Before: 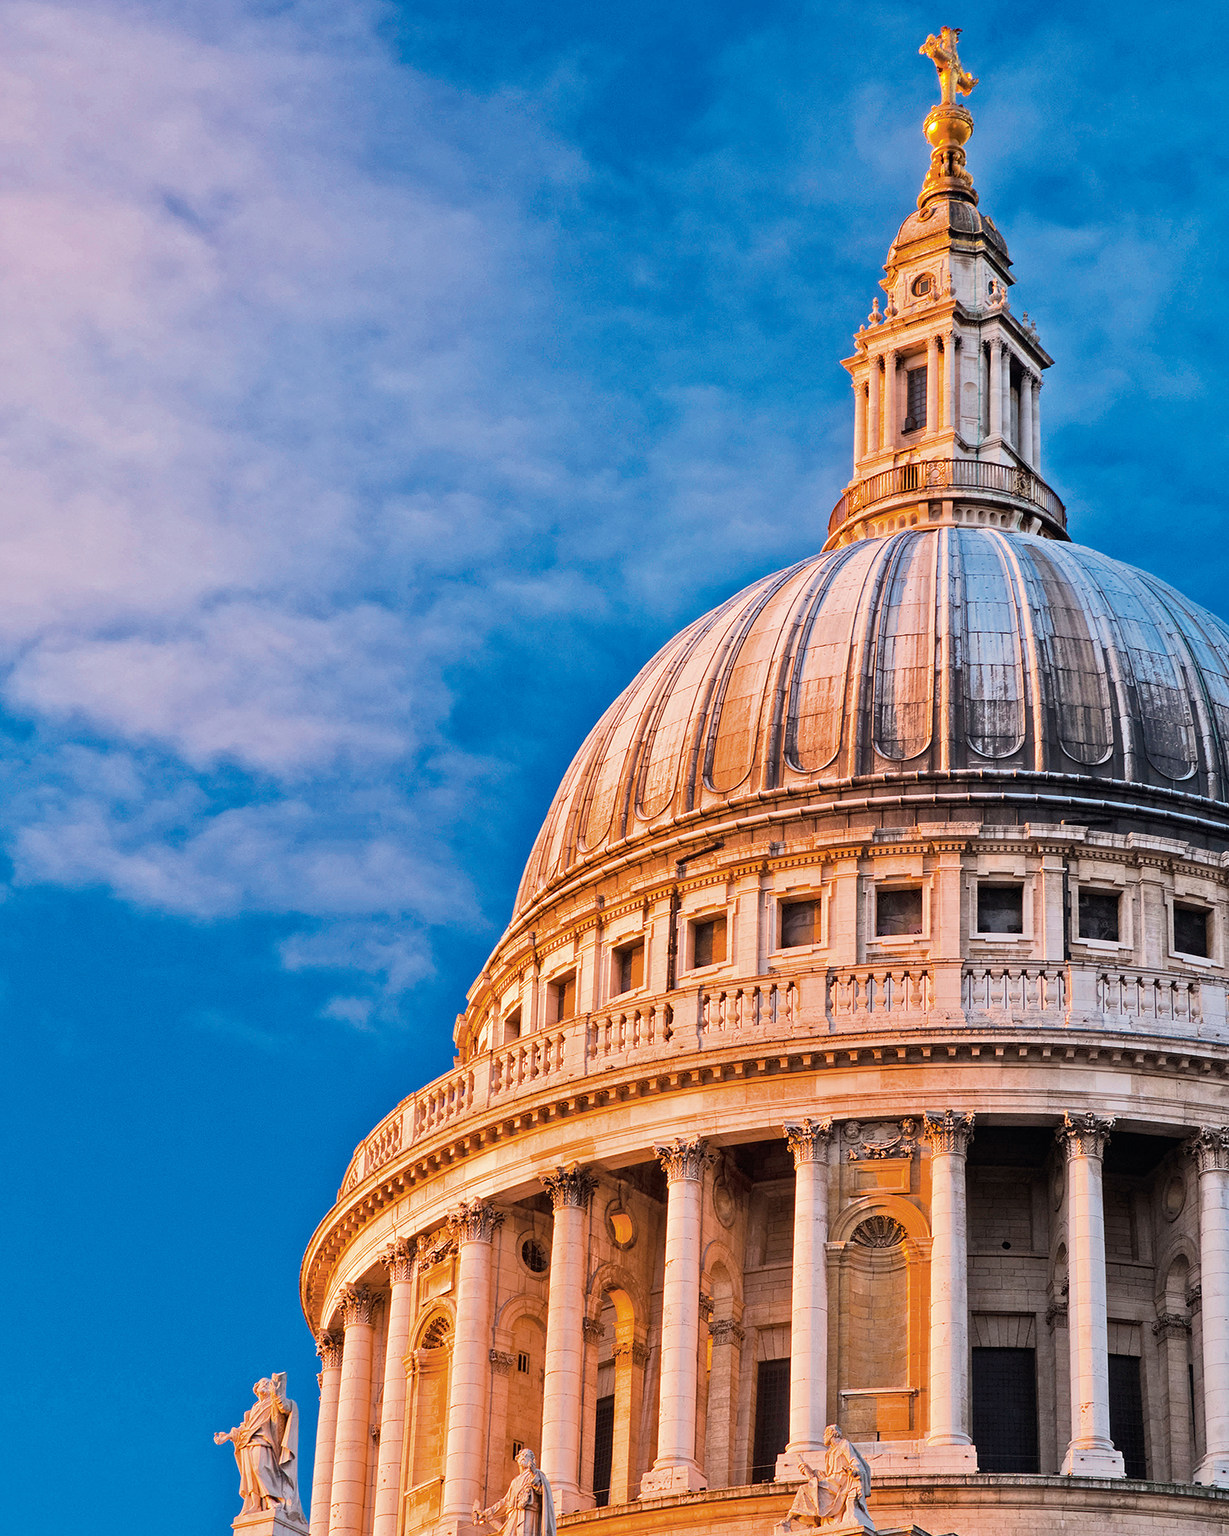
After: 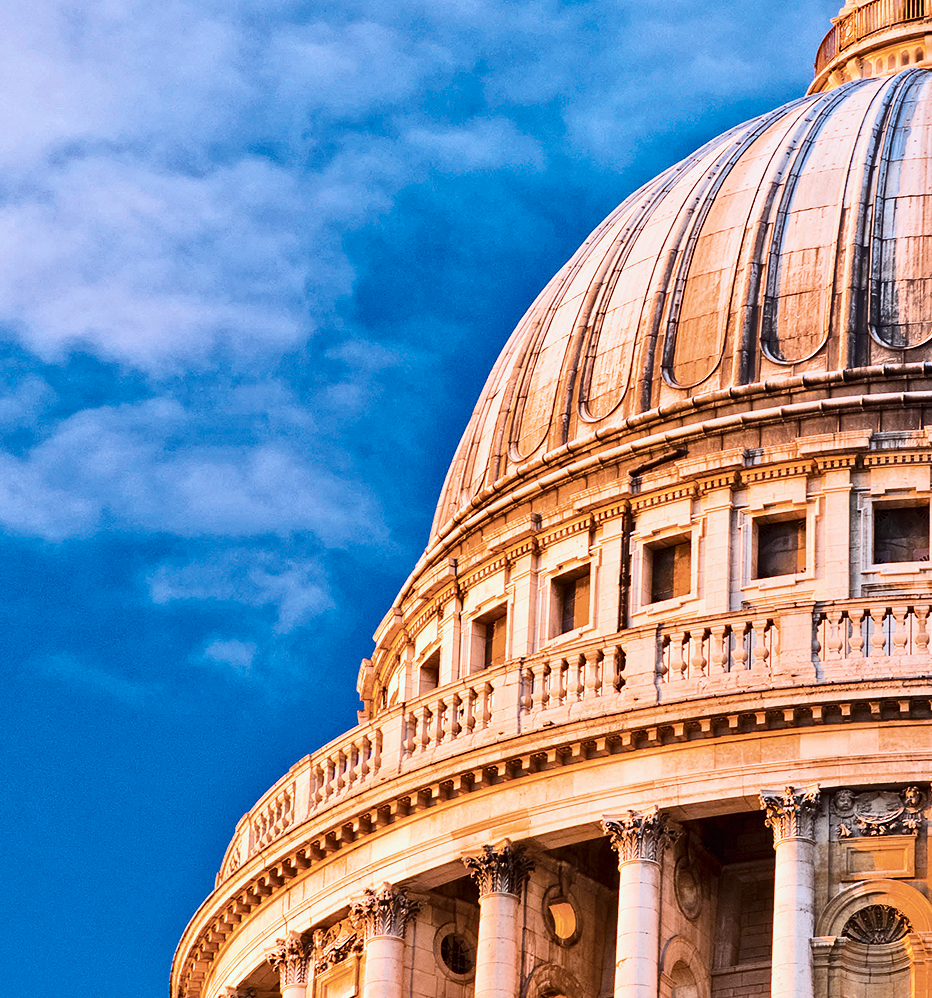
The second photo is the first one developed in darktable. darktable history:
color calibration: illuminant Planckian (black body), x 0.368, y 0.36, temperature 4276.57 K
contrast brightness saturation: contrast 0.286
crop: left 13.118%, top 30.92%, right 24.714%, bottom 15.819%
